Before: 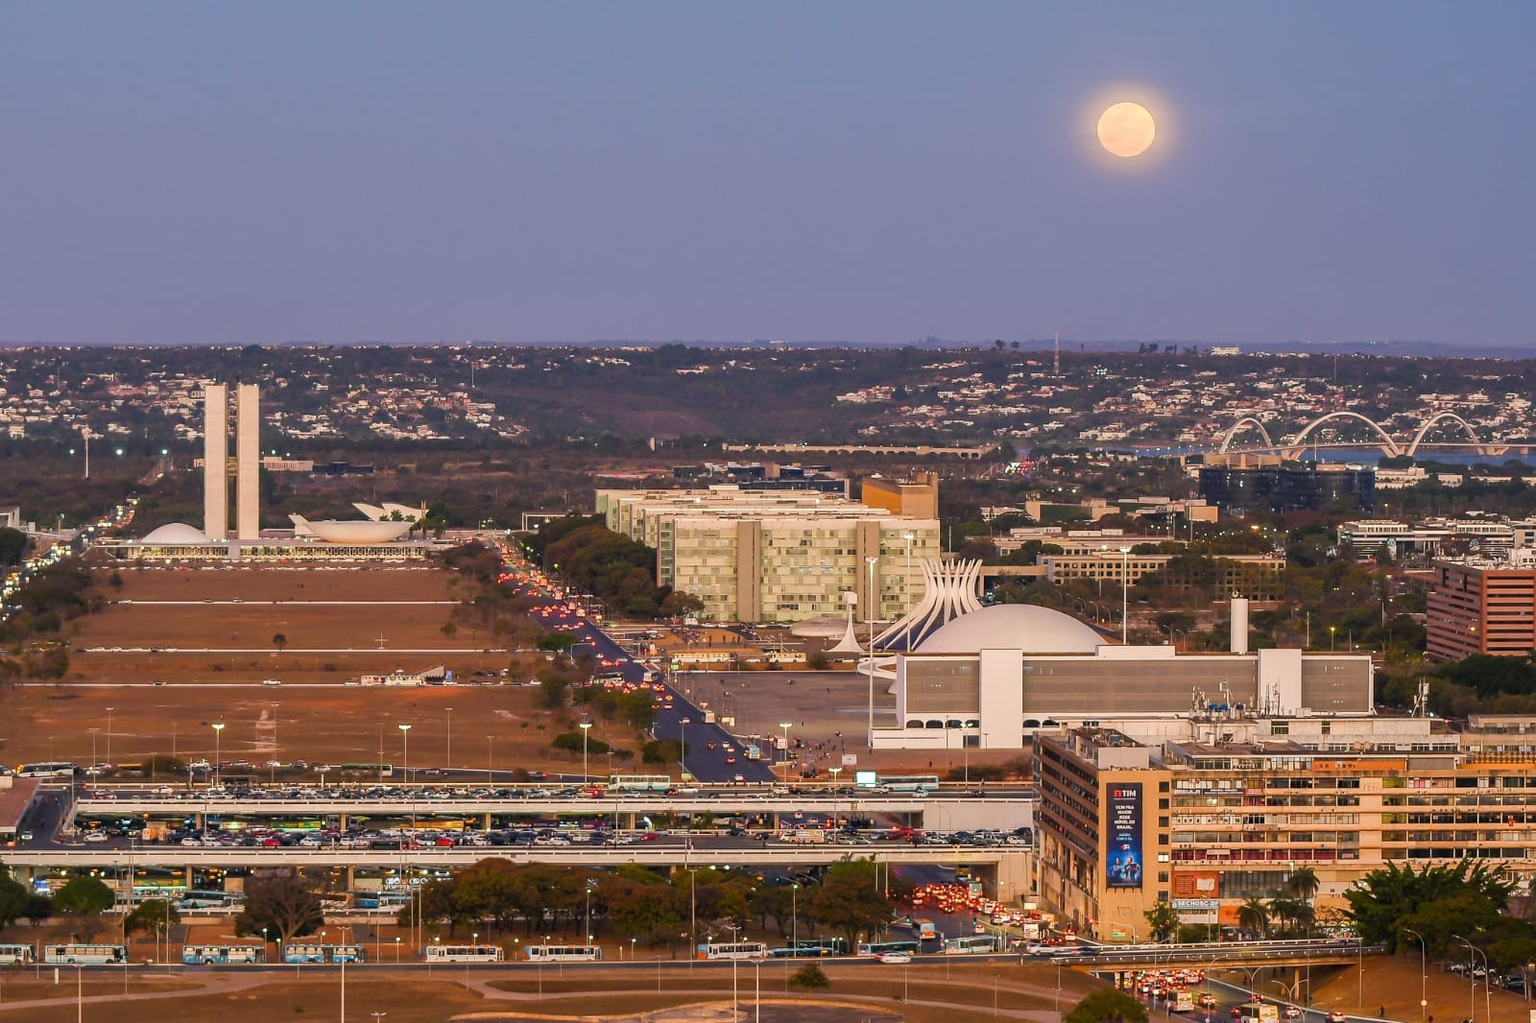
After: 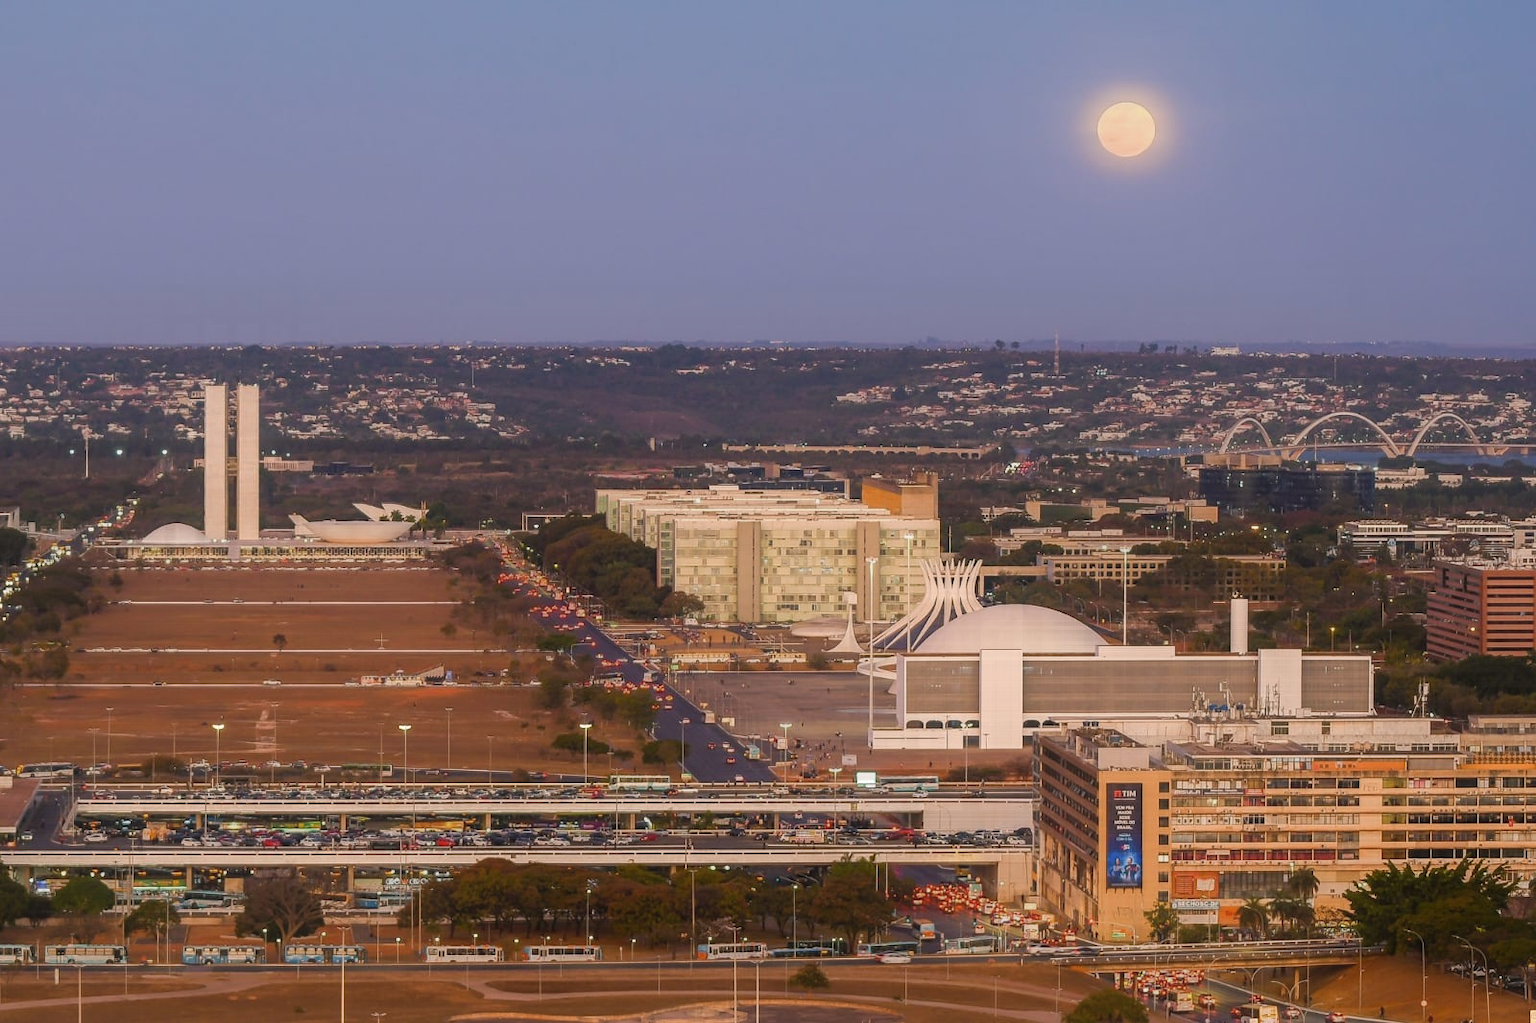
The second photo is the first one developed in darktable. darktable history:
local contrast: detail 130%
contrast equalizer: octaves 7, y [[0.6 ×6], [0.55 ×6], [0 ×6], [0 ×6], [0 ×6]], mix -0.989
